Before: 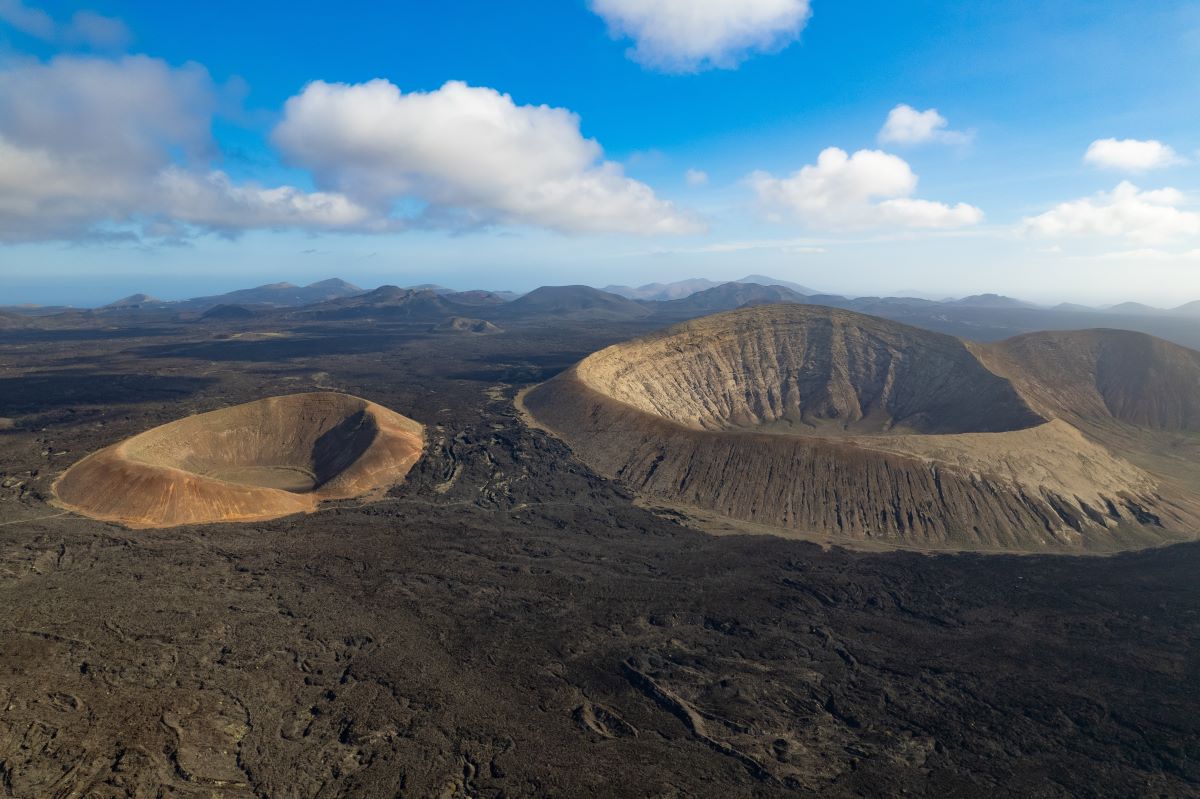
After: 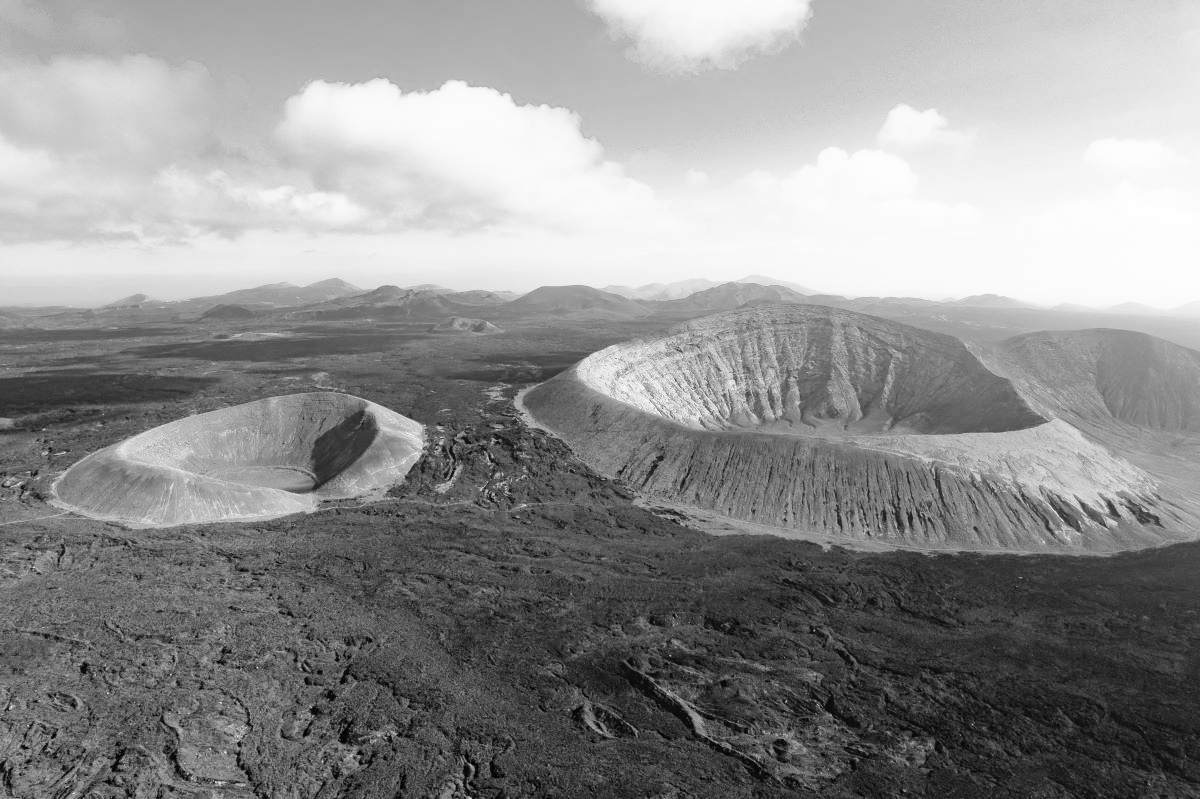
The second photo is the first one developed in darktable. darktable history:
tone curve: curves: ch0 [(0, 0) (0.051, 0.047) (0.102, 0.099) (0.228, 0.275) (0.432, 0.535) (0.695, 0.778) (0.908, 0.946) (1, 1)]; ch1 [(0, 0) (0.339, 0.298) (0.402, 0.363) (0.453, 0.421) (0.483, 0.469) (0.494, 0.493) (0.504, 0.501) (0.527, 0.538) (0.563, 0.595) (0.597, 0.632) (1, 1)]; ch2 [(0, 0) (0.48, 0.48) (0.504, 0.5) (0.539, 0.554) (0.59, 0.63) (0.642, 0.684) (0.824, 0.815) (1, 1)], color space Lab, independent channels, preserve colors none
monochrome: on, module defaults
base curve: curves: ch0 [(0, 0) (0.557, 0.834) (1, 1)]
